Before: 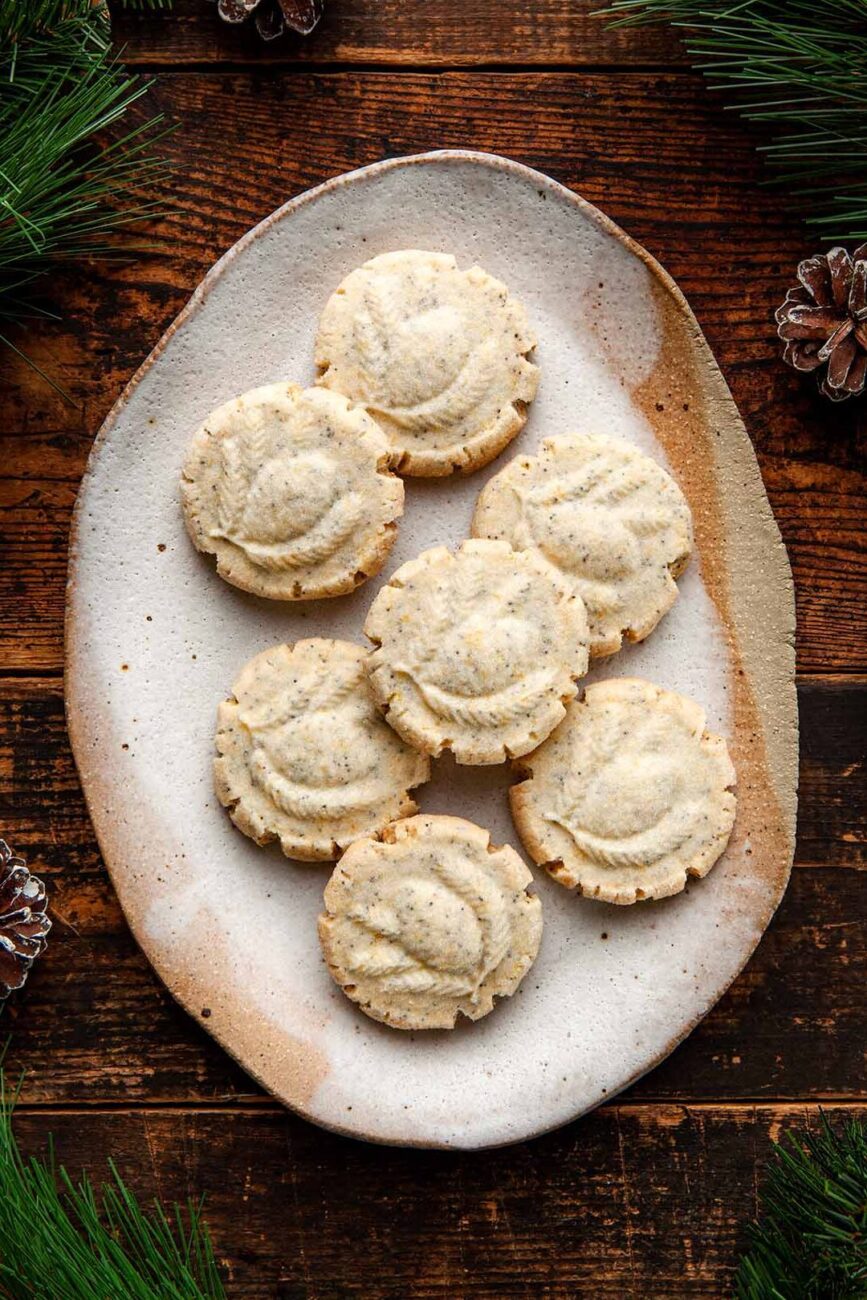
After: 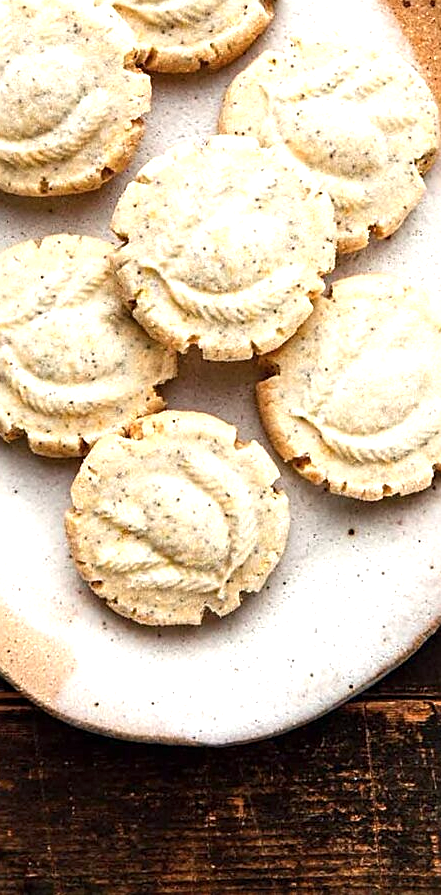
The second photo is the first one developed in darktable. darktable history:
color balance rgb: on, module defaults
sharpen: on, module defaults
crop and rotate: left 29.237%, top 31.152%, right 19.807%
exposure: exposure 0.74 EV, compensate highlight preservation false
